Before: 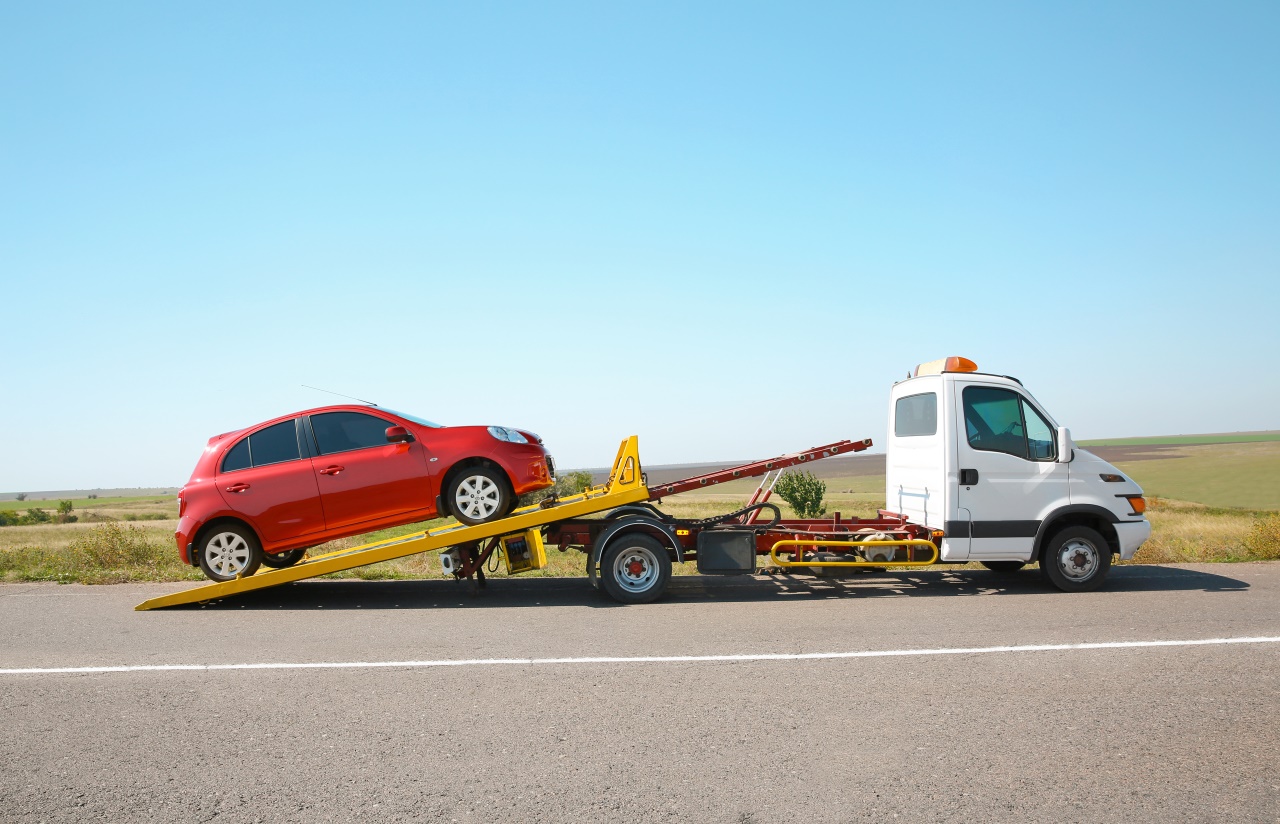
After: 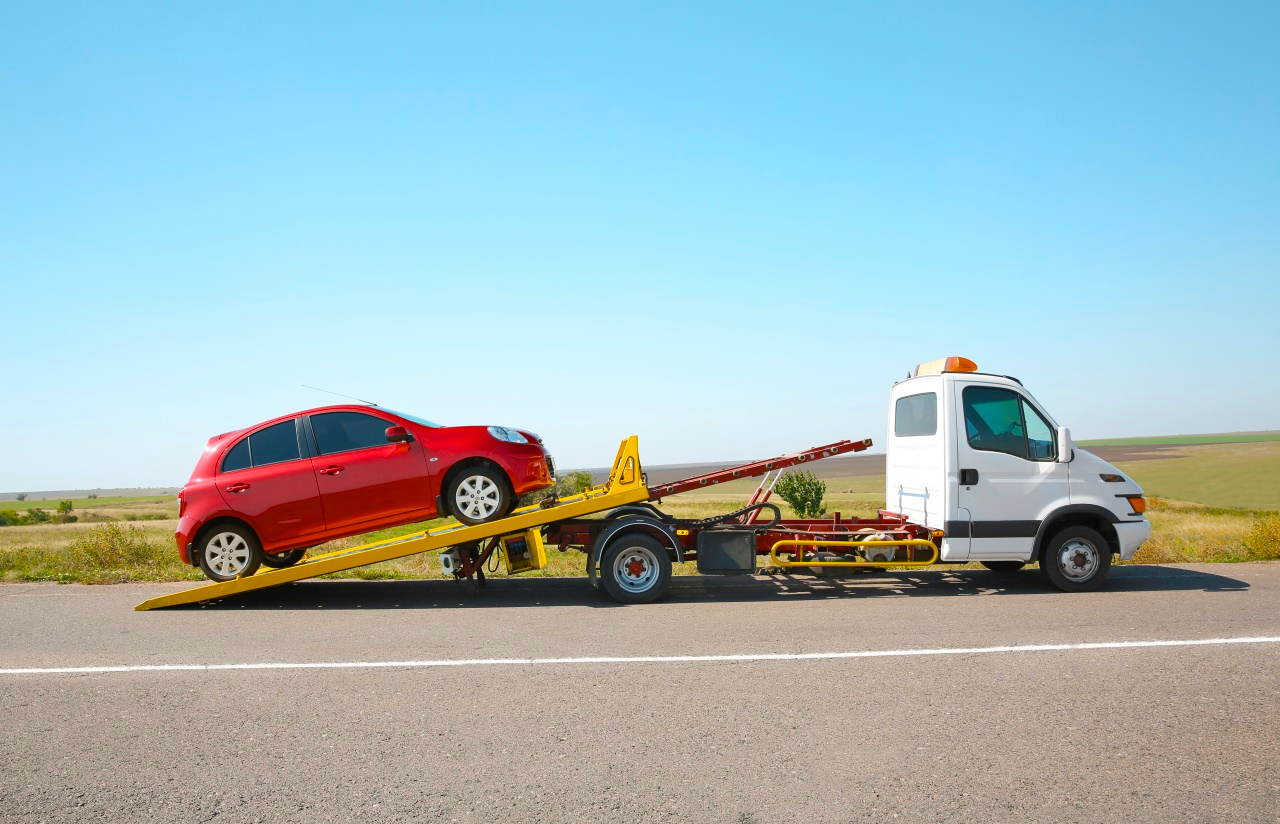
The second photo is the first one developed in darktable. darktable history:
color balance rgb: perceptual saturation grading › global saturation 24.971%
